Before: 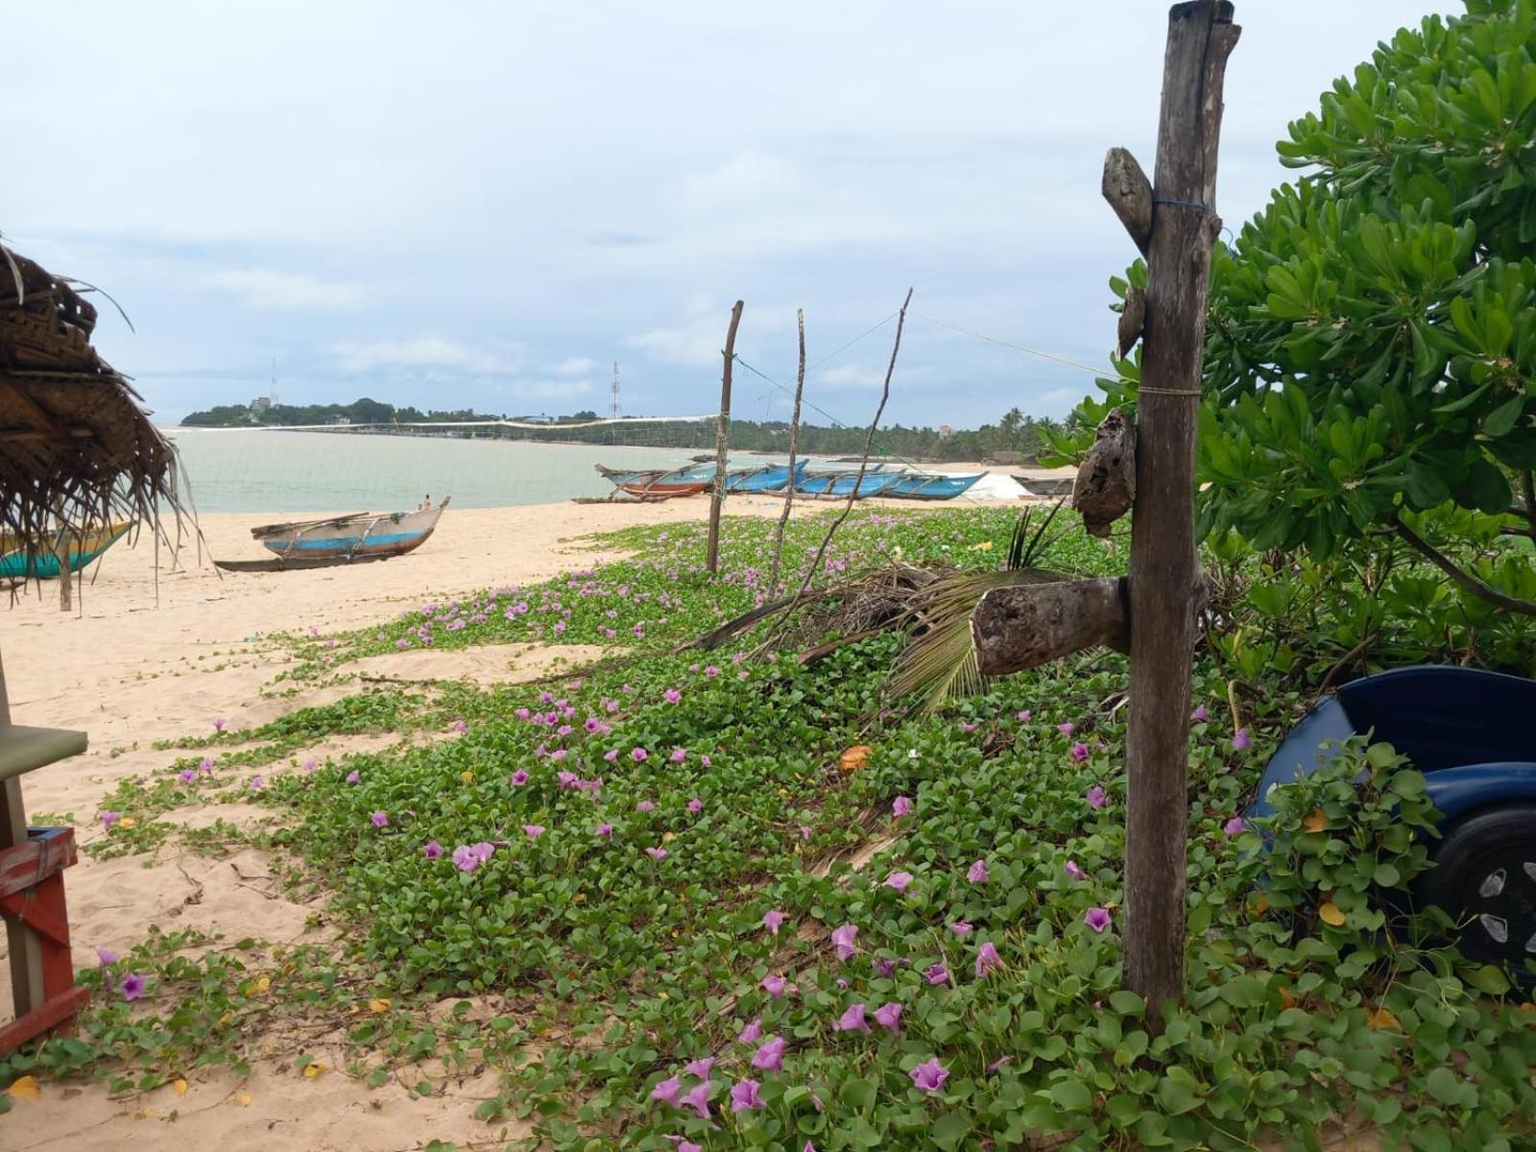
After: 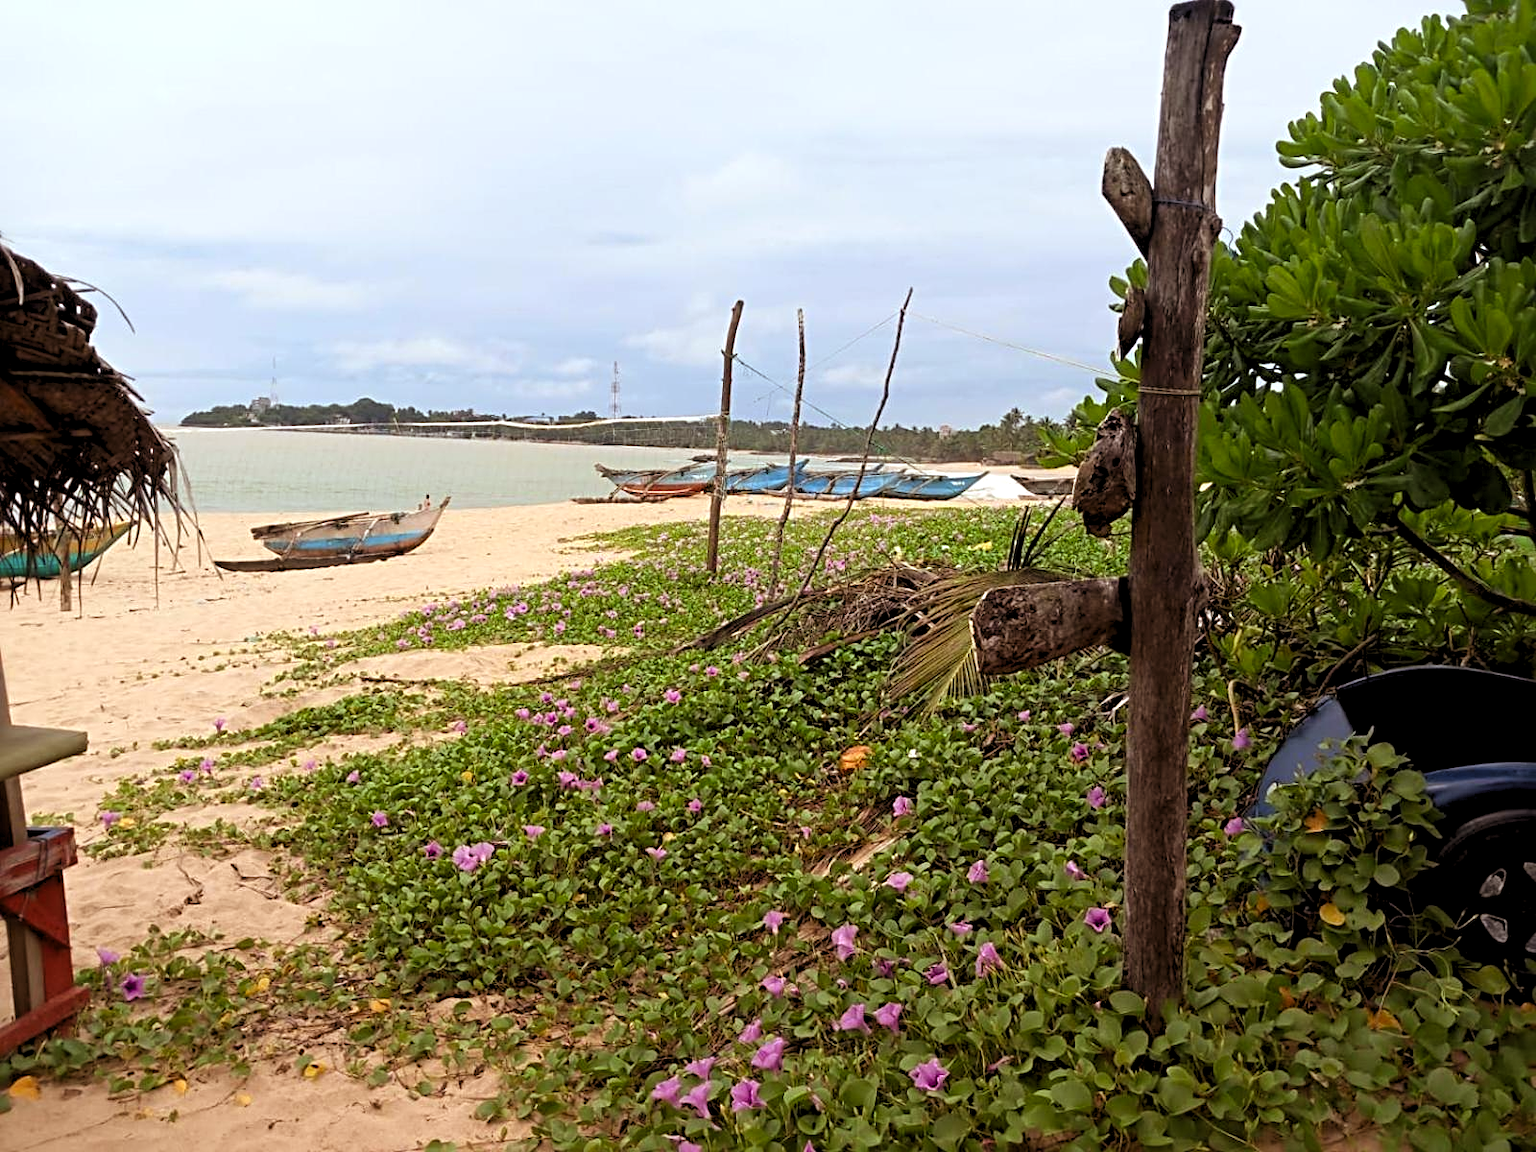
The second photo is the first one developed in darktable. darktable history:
rgb levels: mode RGB, independent channels, levels [[0, 0.5, 1], [0, 0.521, 1], [0, 0.536, 1]]
levels: levels [0.073, 0.497, 0.972]
sharpen: radius 4
